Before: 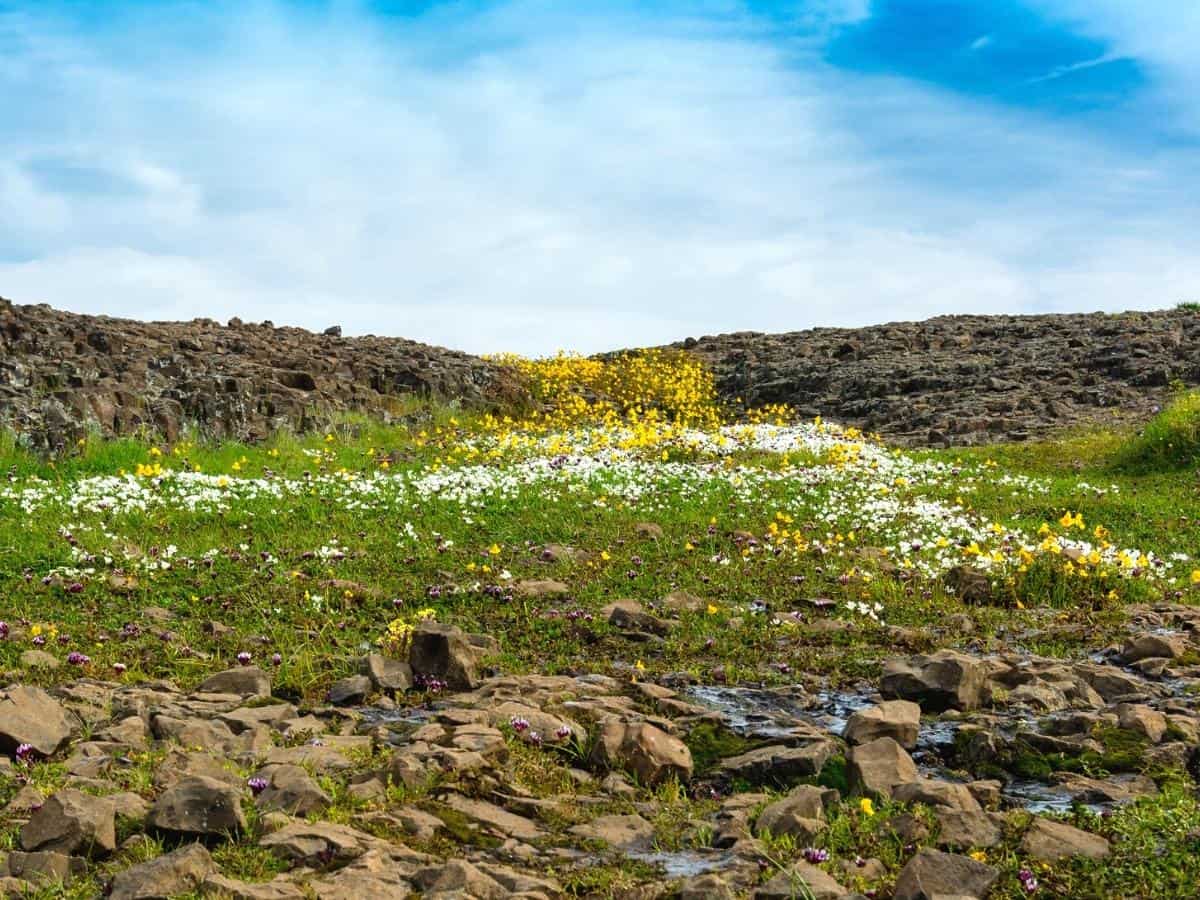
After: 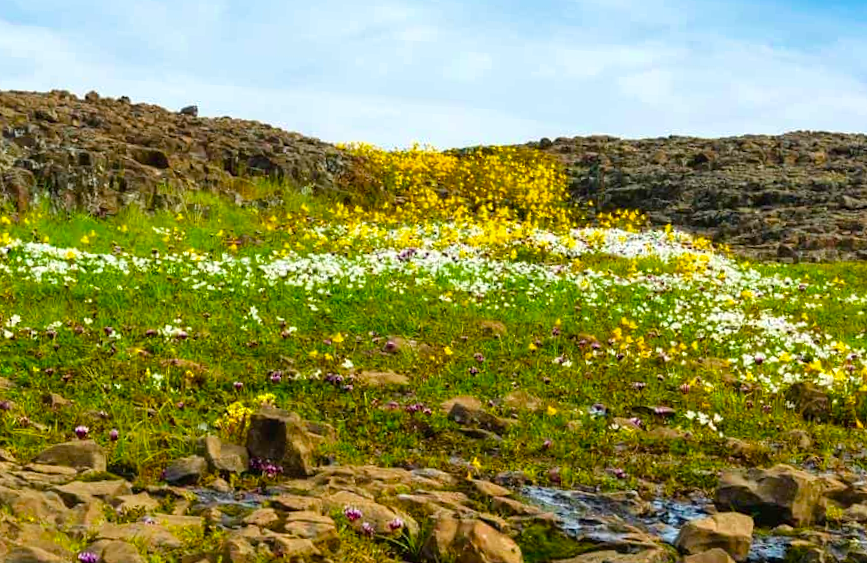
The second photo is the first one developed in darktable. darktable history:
velvia: strength 51%, mid-tones bias 0.51
crop and rotate: angle -3.37°, left 9.79%, top 20.73%, right 12.42%, bottom 11.82%
